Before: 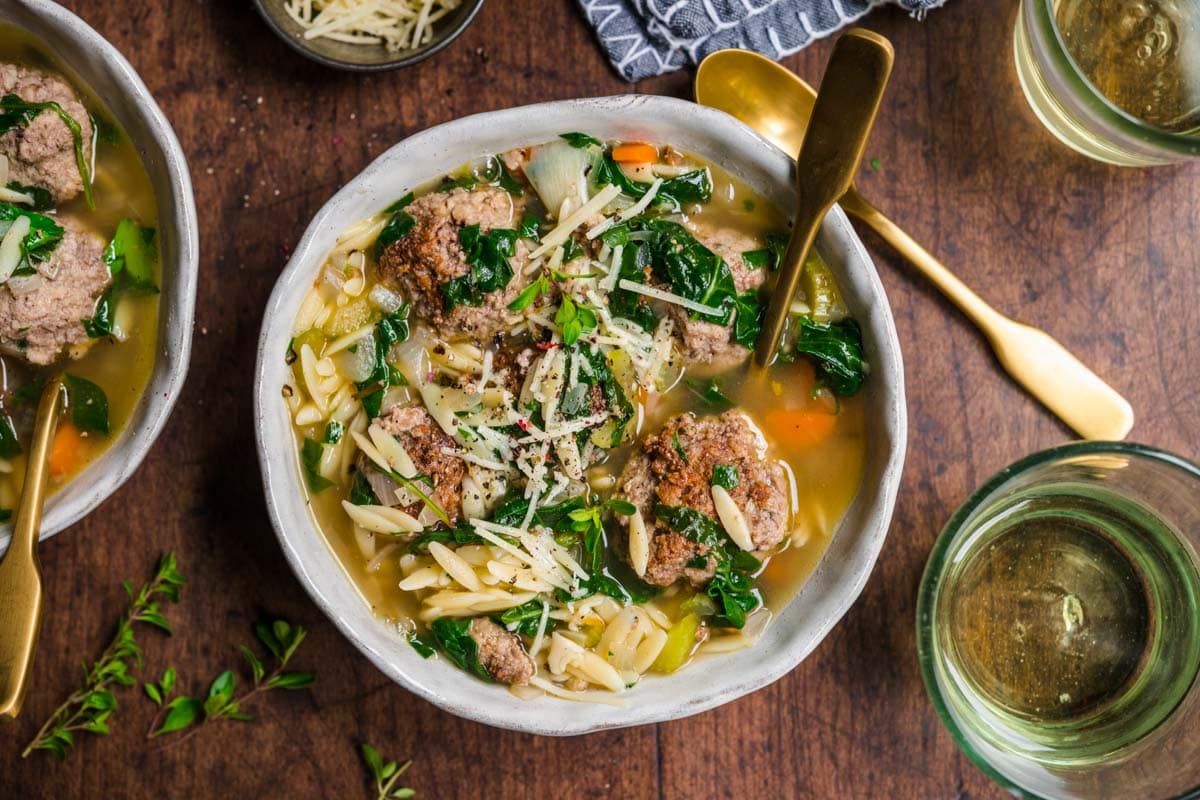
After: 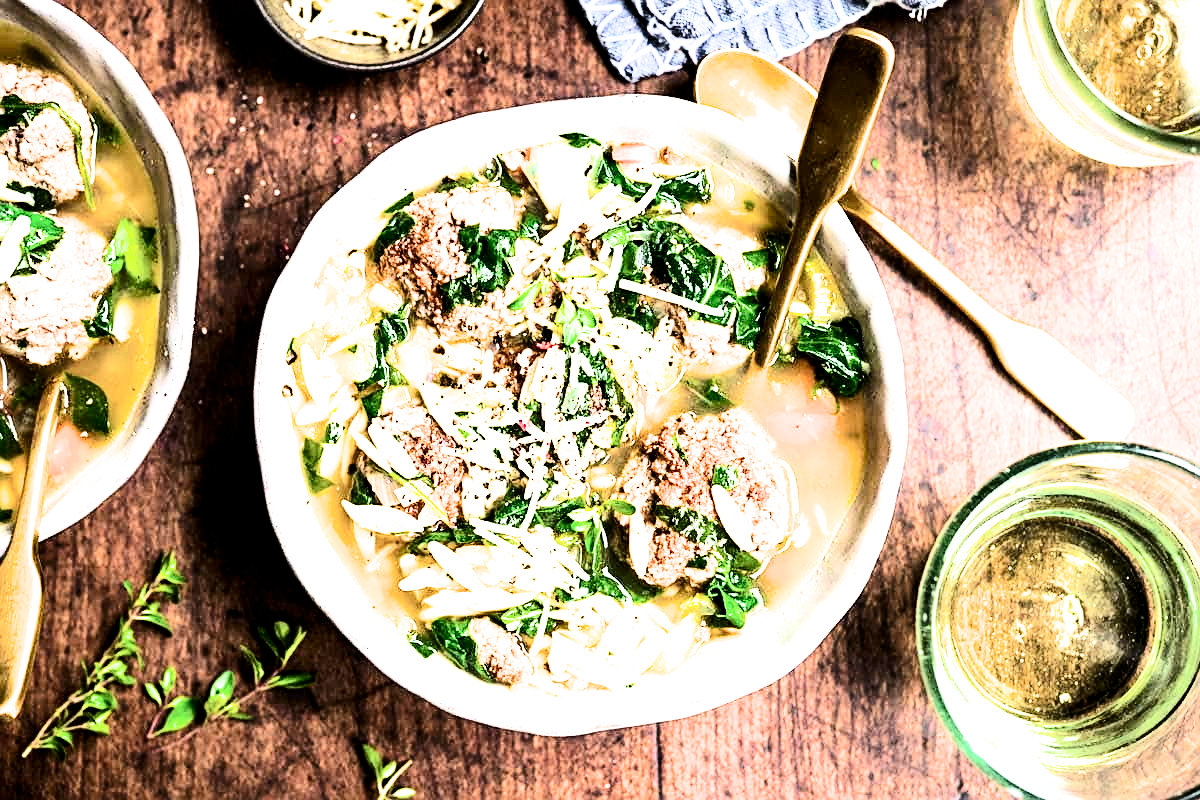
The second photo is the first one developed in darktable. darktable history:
exposure: exposure 2.002 EV, compensate exposure bias true, compensate highlight preservation false
sharpen: on, module defaults
filmic rgb: black relative exposure -4.04 EV, white relative exposure 2.99 EV, hardness 2.99, contrast 1.501, color science v6 (2022)
contrast brightness saturation: contrast 0.271
